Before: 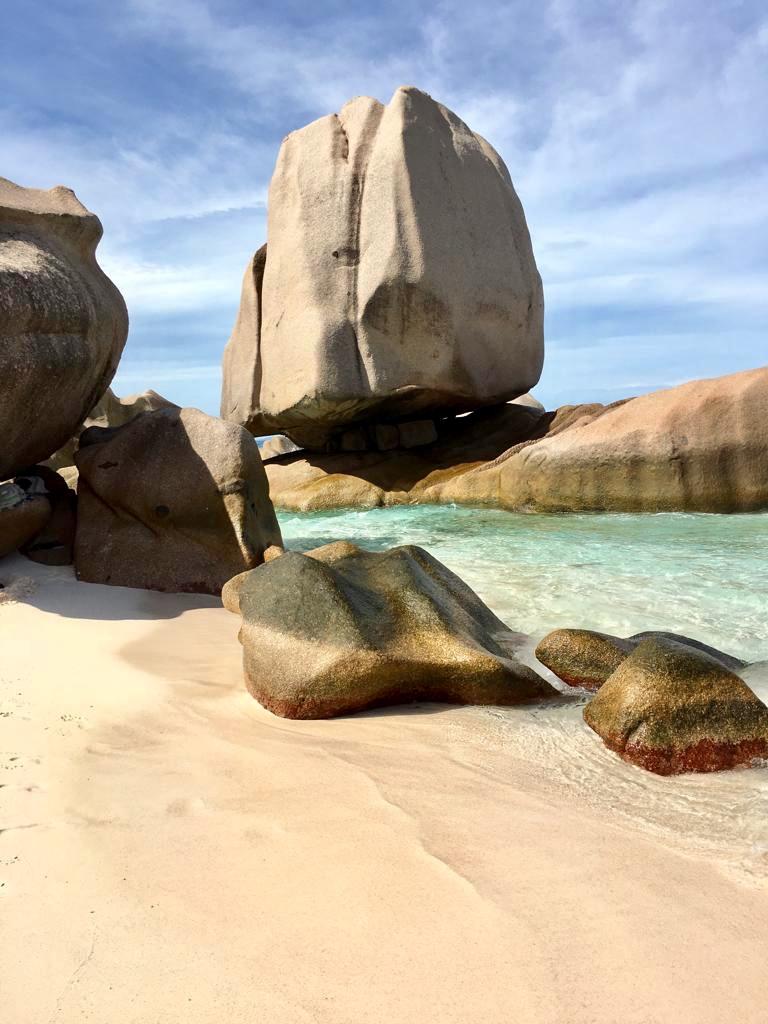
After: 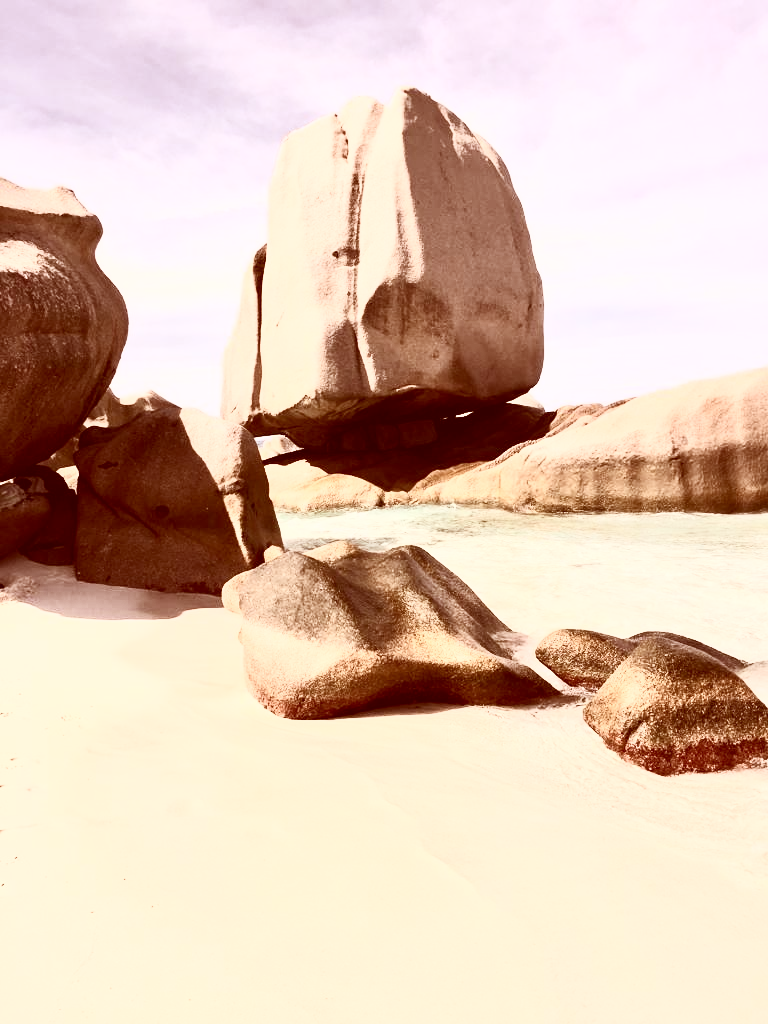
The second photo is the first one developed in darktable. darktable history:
contrast brightness saturation: contrast 0.585, brightness 0.575, saturation -0.336
color correction: highlights a* 9.03, highlights b* 8.77, shadows a* 39.67, shadows b* 39.83, saturation 0.791
base curve: curves: ch0 [(0, 0) (0.283, 0.295) (1, 1)], preserve colors none
